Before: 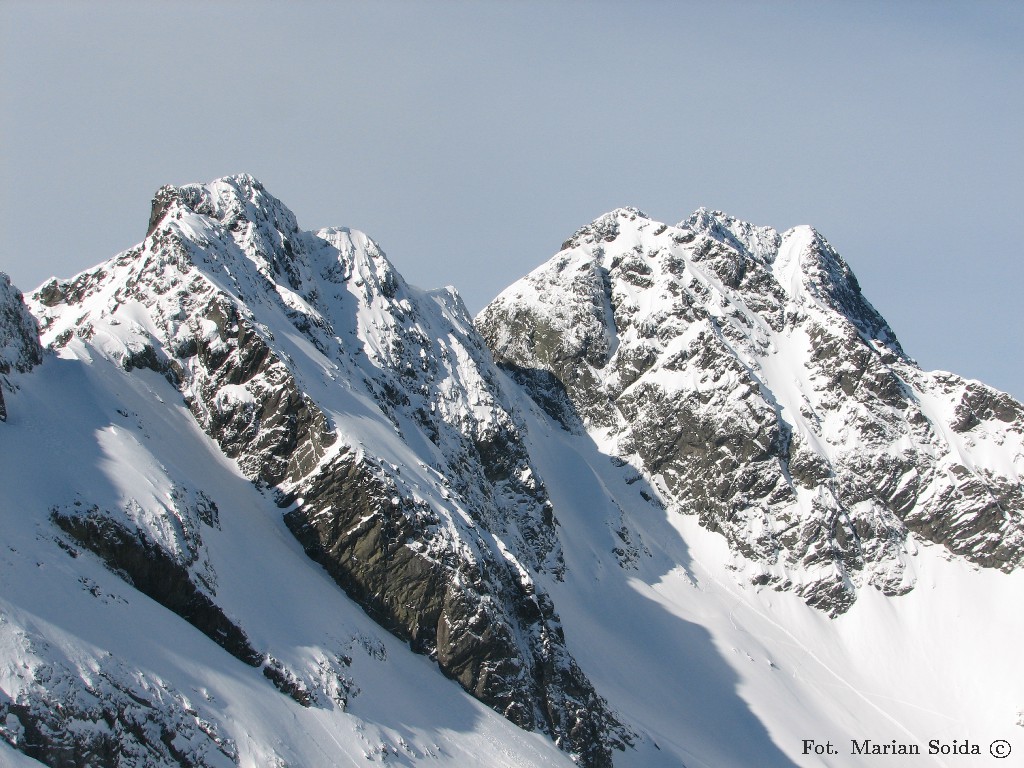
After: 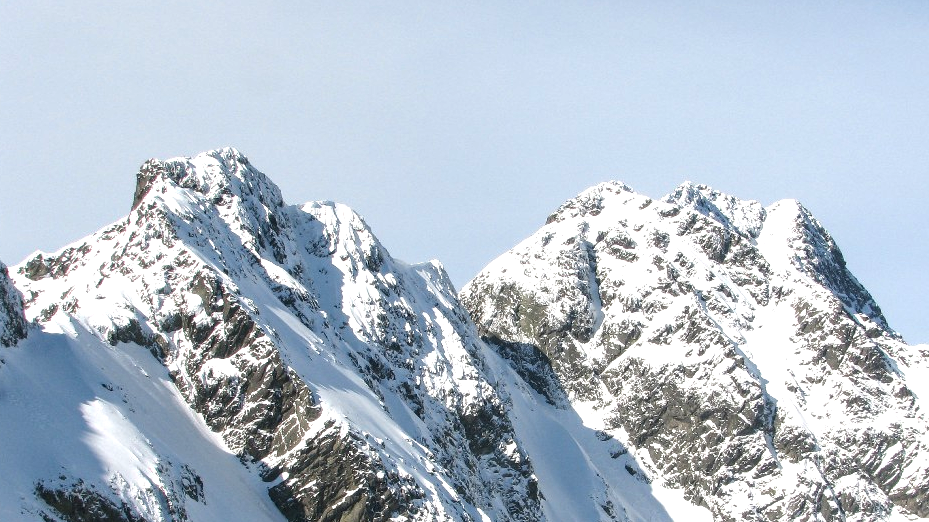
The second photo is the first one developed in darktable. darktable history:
exposure: black level correction 0, exposure 0.701 EV, compensate exposure bias true, compensate highlight preservation false
crop: left 1.534%, top 3.446%, right 7.715%, bottom 28.51%
local contrast: on, module defaults
